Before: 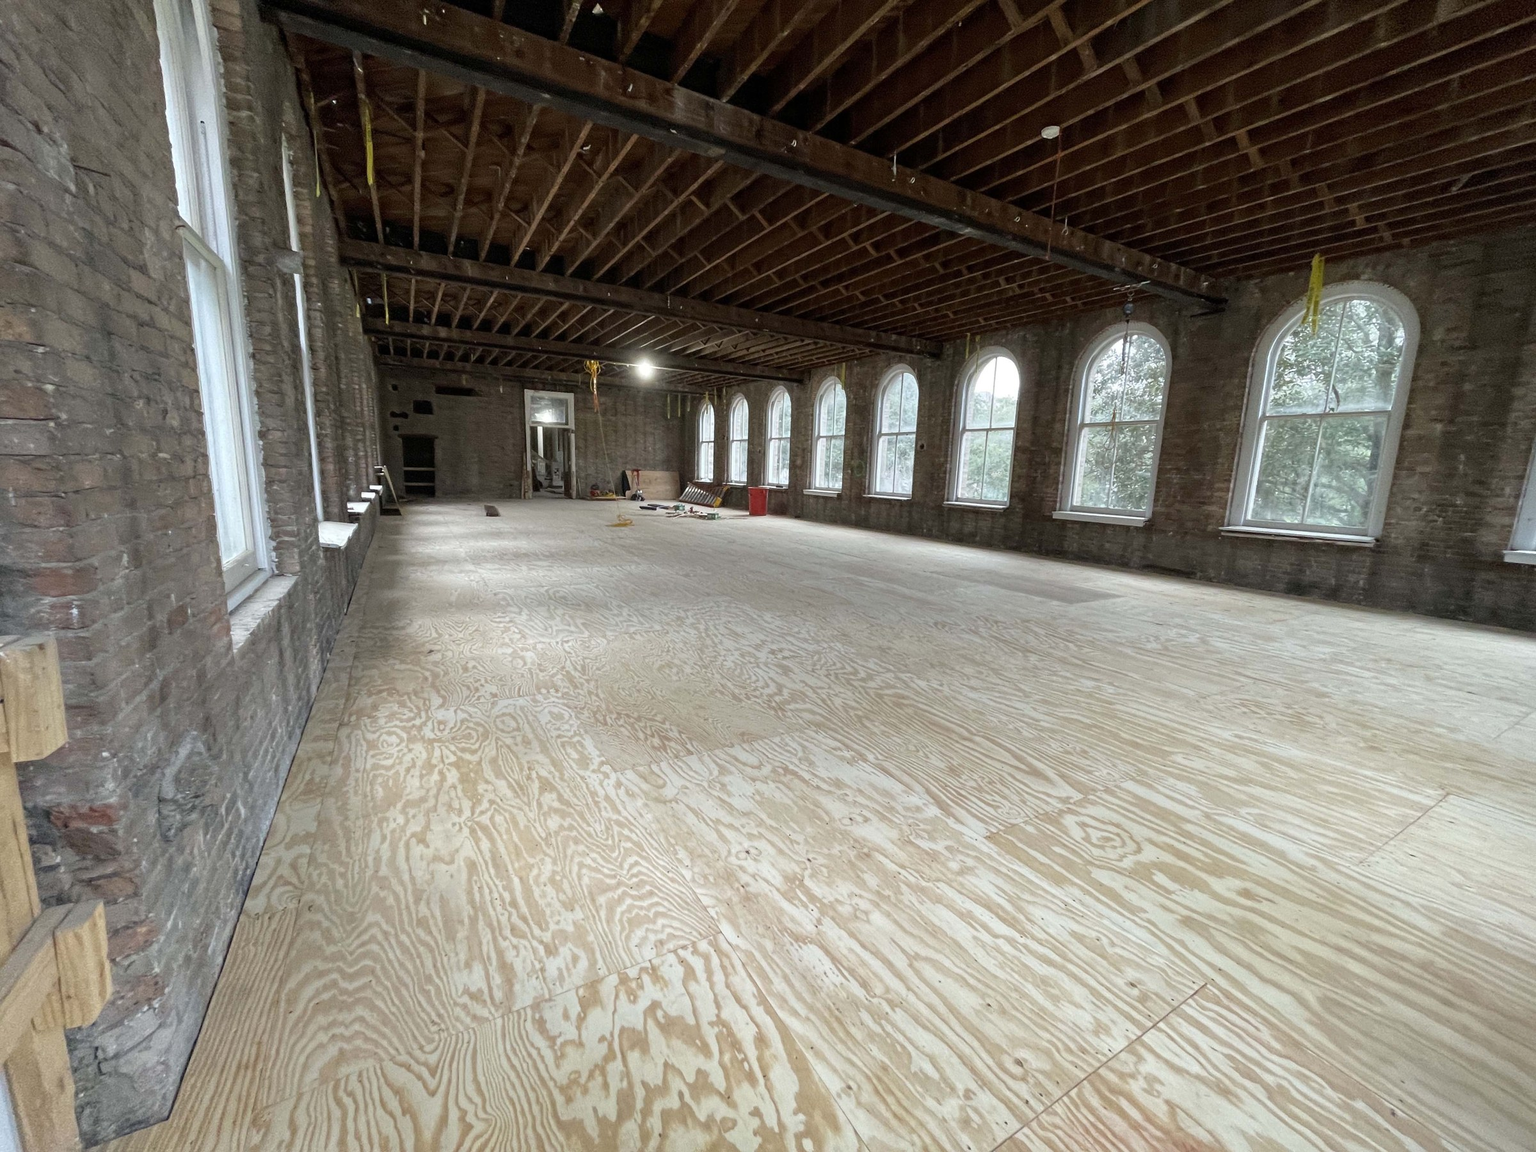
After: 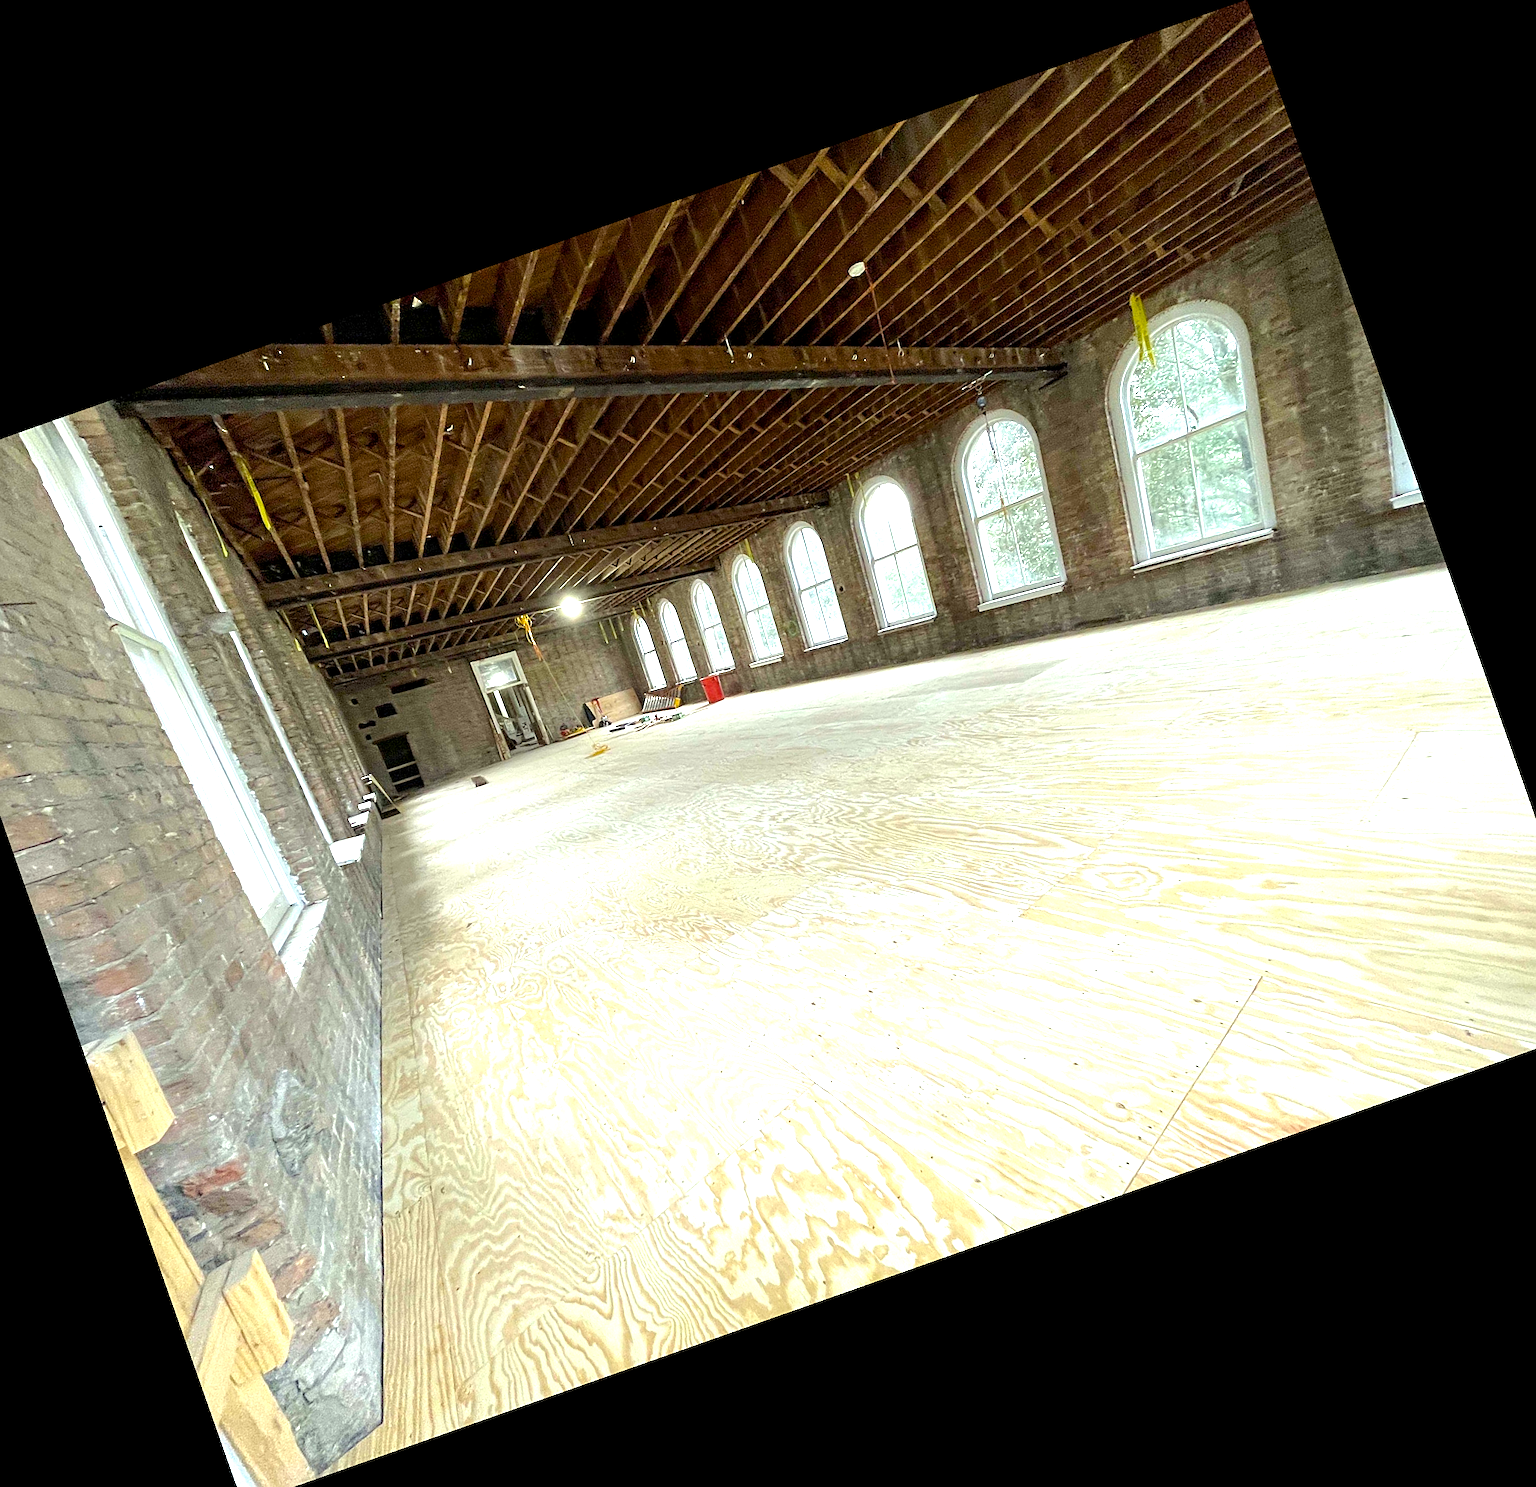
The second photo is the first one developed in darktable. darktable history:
color balance rgb: perceptual saturation grading › global saturation 25%, perceptual brilliance grading › mid-tones 10%, perceptual brilliance grading › shadows 15%, global vibrance 20%
crop and rotate: angle 19.43°, left 6.812%, right 4.125%, bottom 1.087%
exposure: black level correction 0.001, exposure 1.3 EV, compensate highlight preservation false
color correction: highlights a* -4.73, highlights b* 5.06, saturation 0.97
sharpen: on, module defaults
